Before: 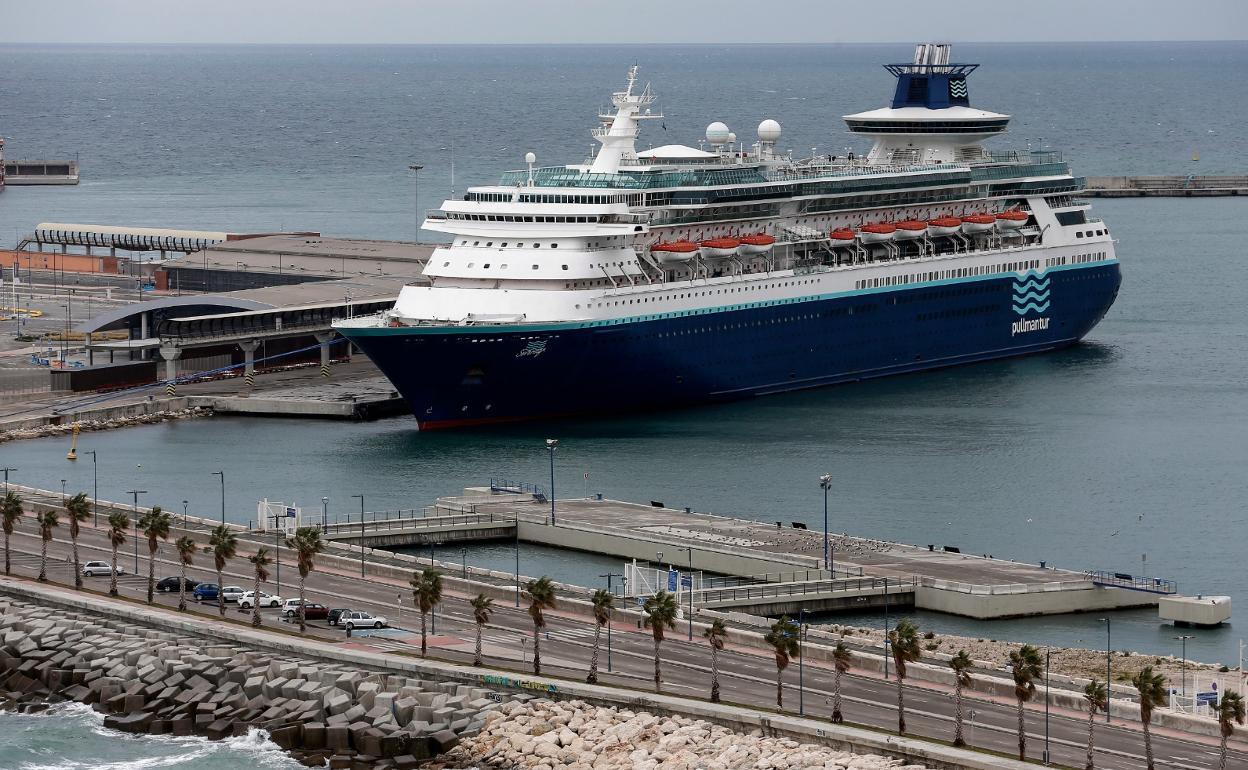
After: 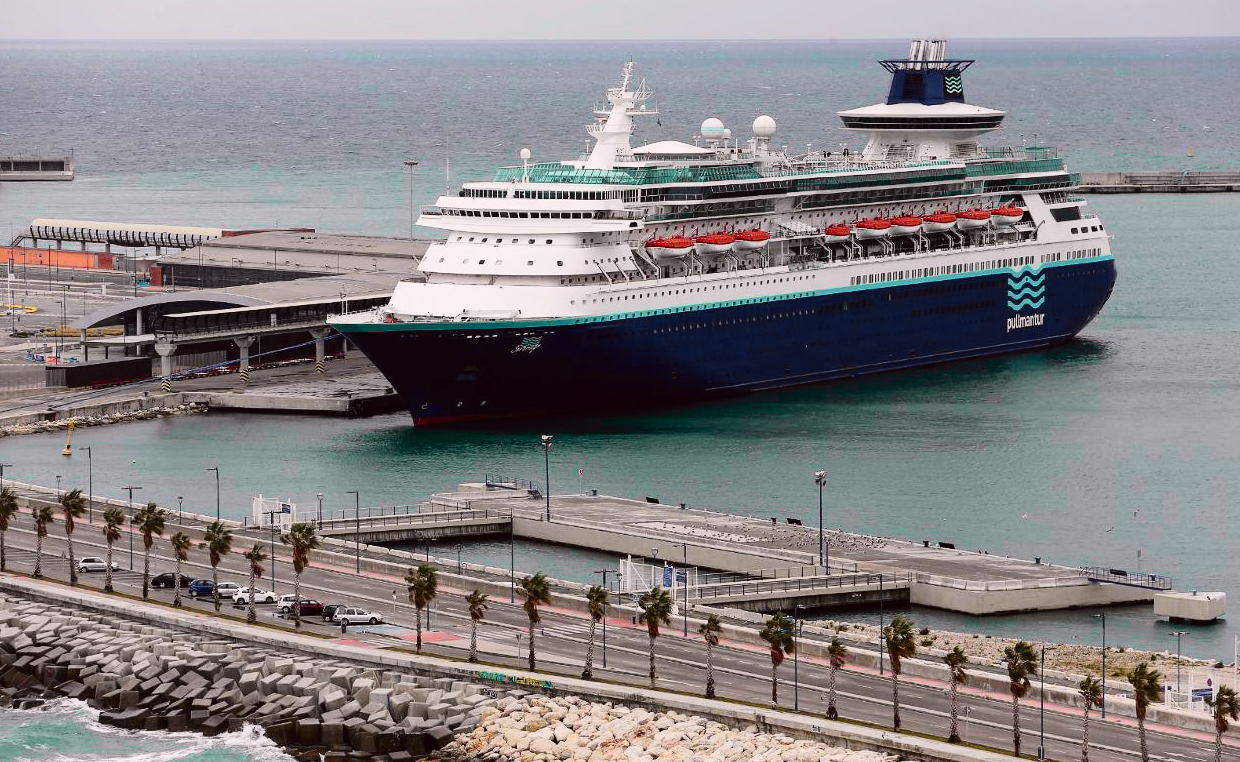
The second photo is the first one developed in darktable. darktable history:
crop: left 0.426%, top 0.533%, right 0.178%, bottom 0.408%
tone curve: curves: ch0 [(0, 0.012) (0.144, 0.137) (0.326, 0.386) (0.489, 0.573) (0.656, 0.763) (0.849, 0.902) (1, 0.974)]; ch1 [(0, 0) (0.366, 0.367) (0.475, 0.453) (0.487, 0.501) (0.519, 0.527) (0.544, 0.579) (0.562, 0.619) (0.622, 0.694) (1, 1)]; ch2 [(0, 0) (0.333, 0.346) (0.375, 0.375) (0.424, 0.43) (0.476, 0.492) (0.502, 0.503) (0.533, 0.541) (0.572, 0.615) (0.605, 0.656) (0.641, 0.709) (1, 1)], color space Lab, independent channels, preserve colors none
